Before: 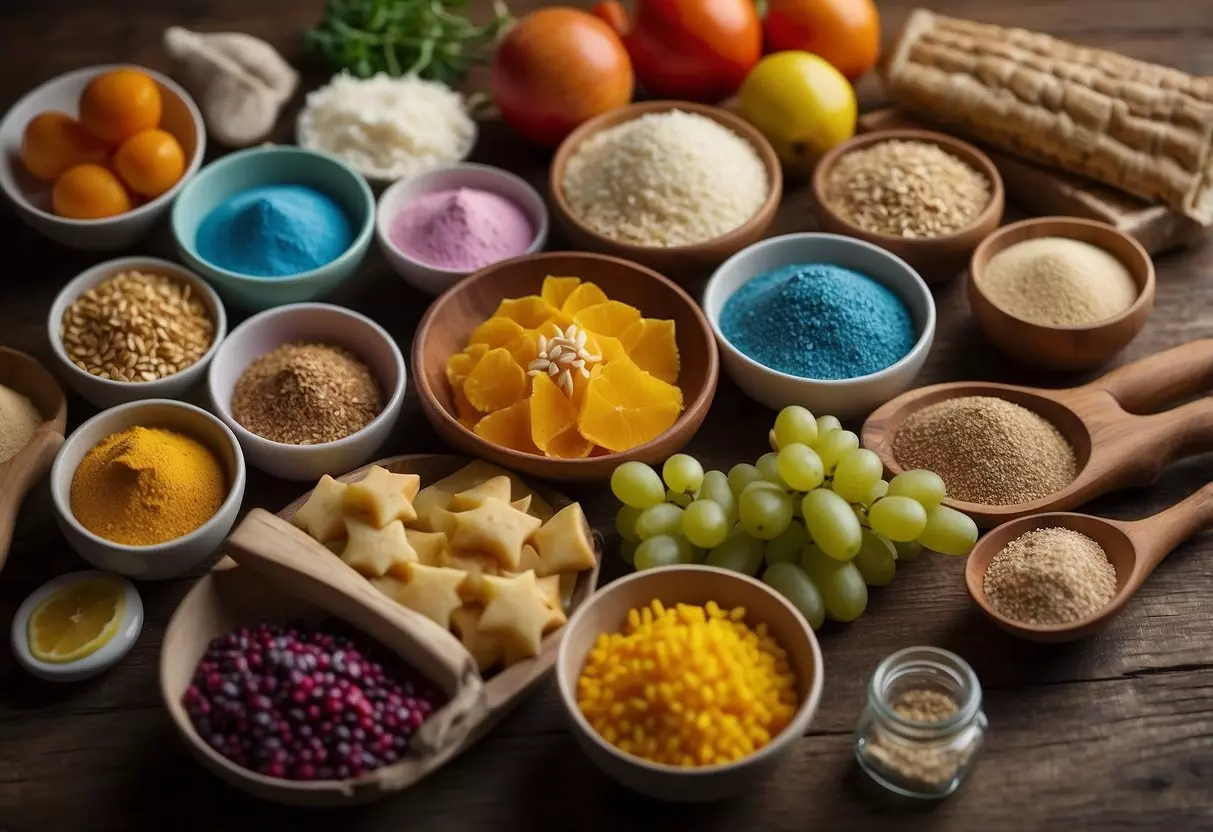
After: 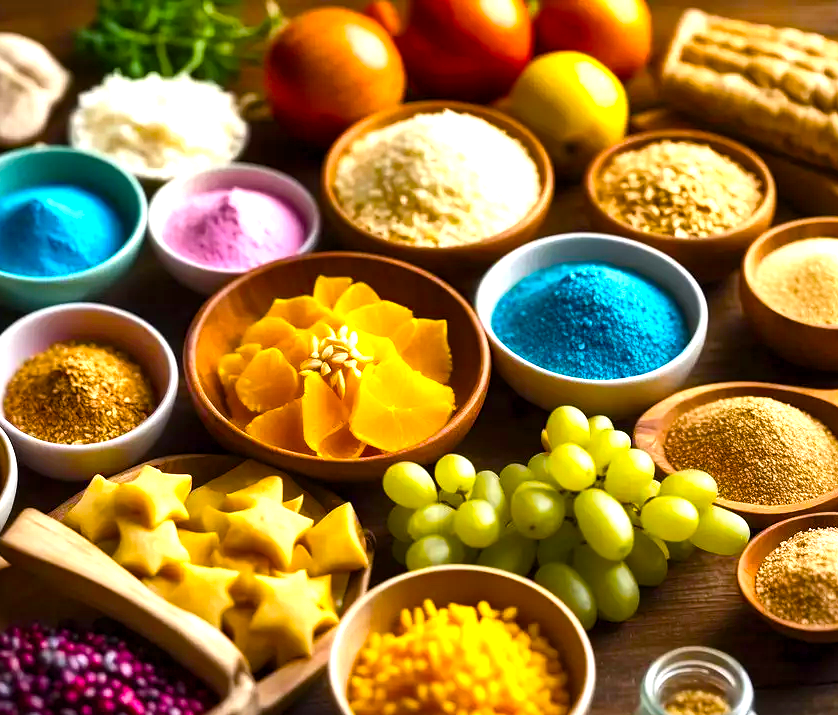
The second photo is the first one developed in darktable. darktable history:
shadows and highlights: shadows 20.74, highlights -82.36, soften with gaussian
color balance rgb: perceptual saturation grading › global saturation 44.81%, perceptual saturation grading › highlights -25.665%, perceptual saturation grading › shadows 49.372%, perceptual brilliance grading › global brilliance 29.486%, perceptual brilliance grading › highlights 12.439%, perceptual brilliance grading › mid-tones 24.029%, global vibrance 24.256%
crop: left 18.81%, right 12.054%, bottom 13.994%
